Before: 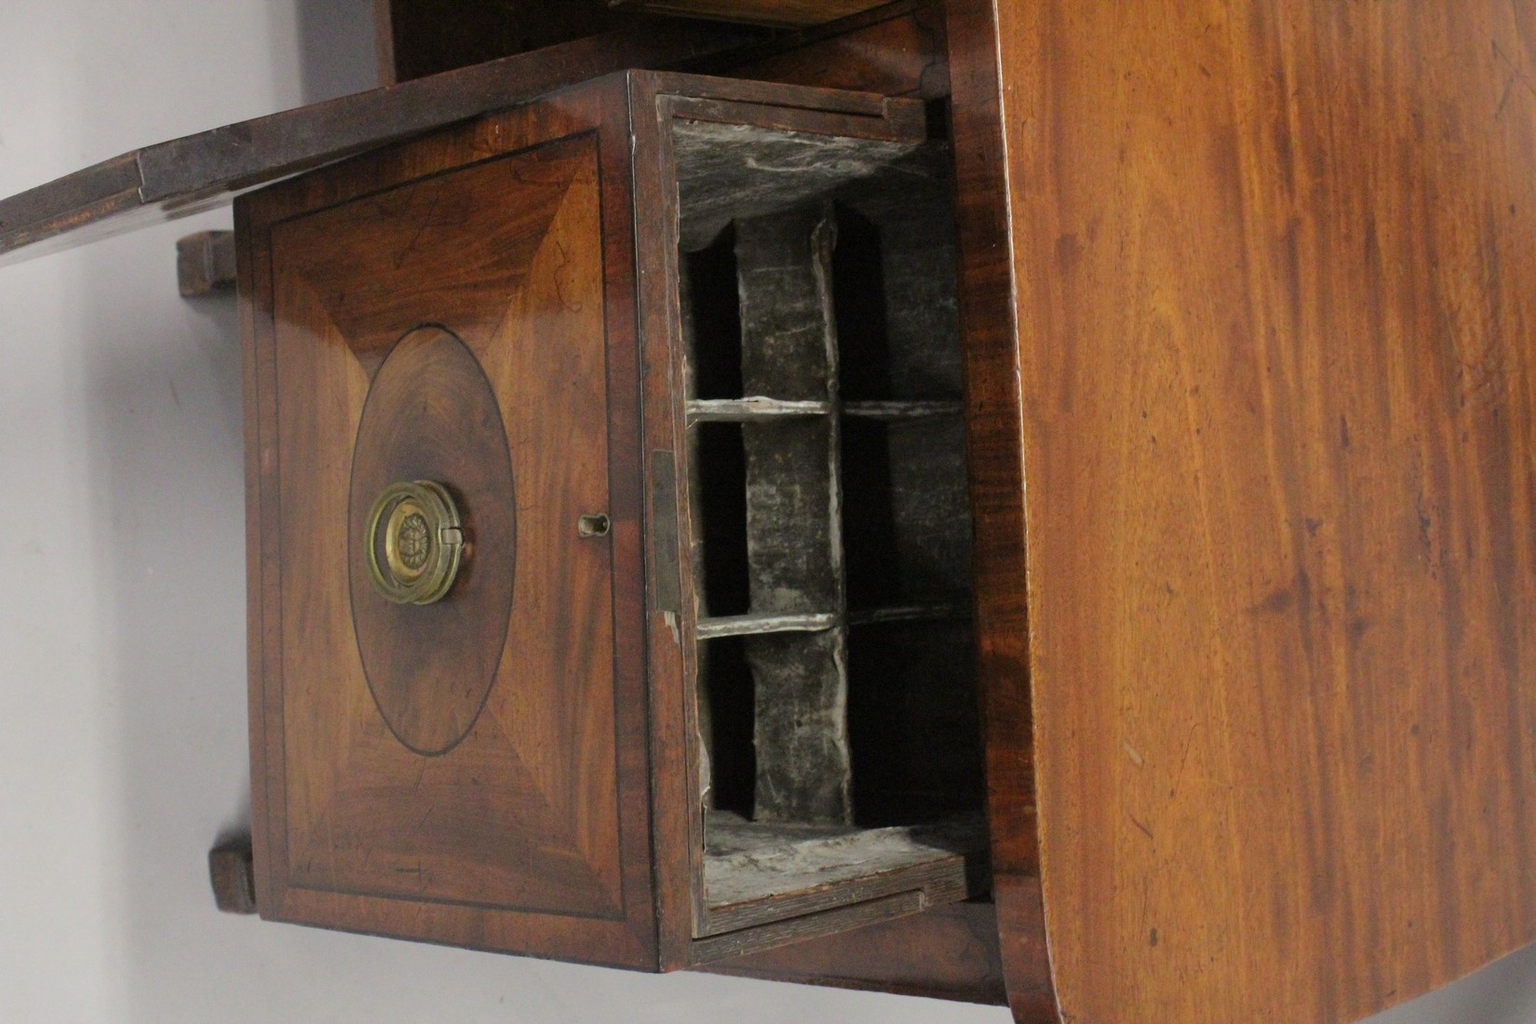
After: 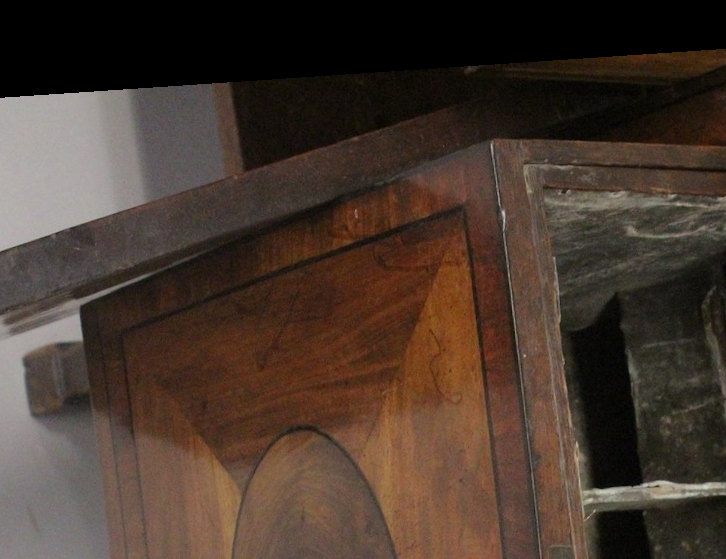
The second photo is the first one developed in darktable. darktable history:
crop and rotate: left 10.817%, top 0.062%, right 47.194%, bottom 53.626%
rotate and perspective: rotation -4.2°, shear 0.006, automatic cropping off
